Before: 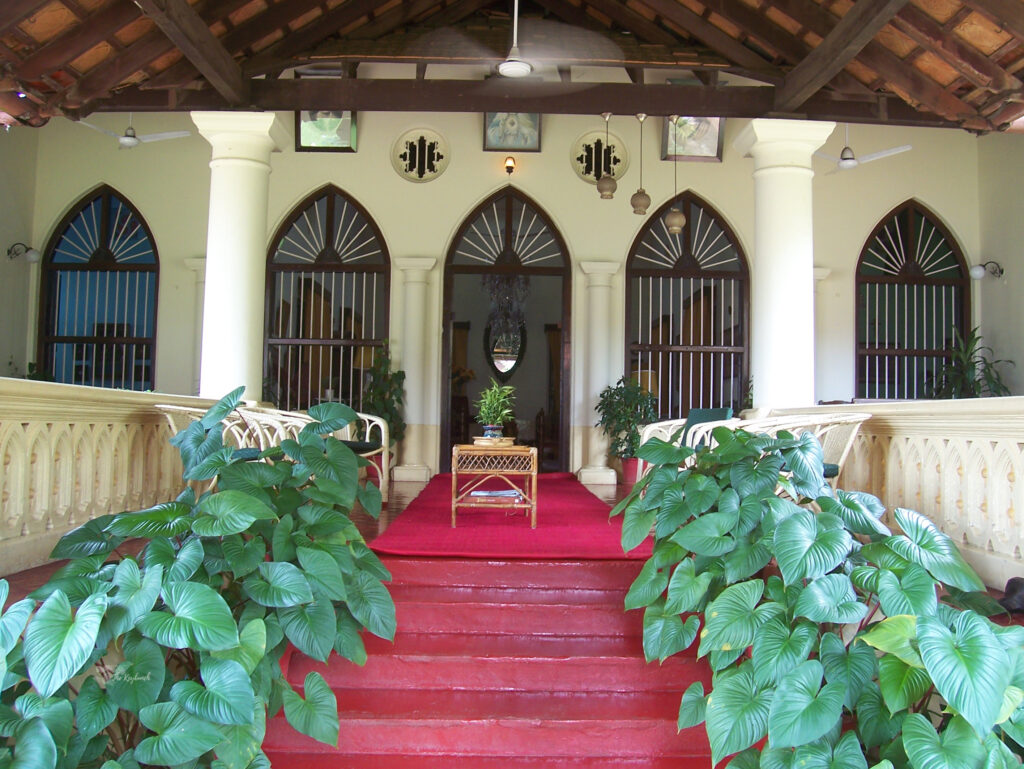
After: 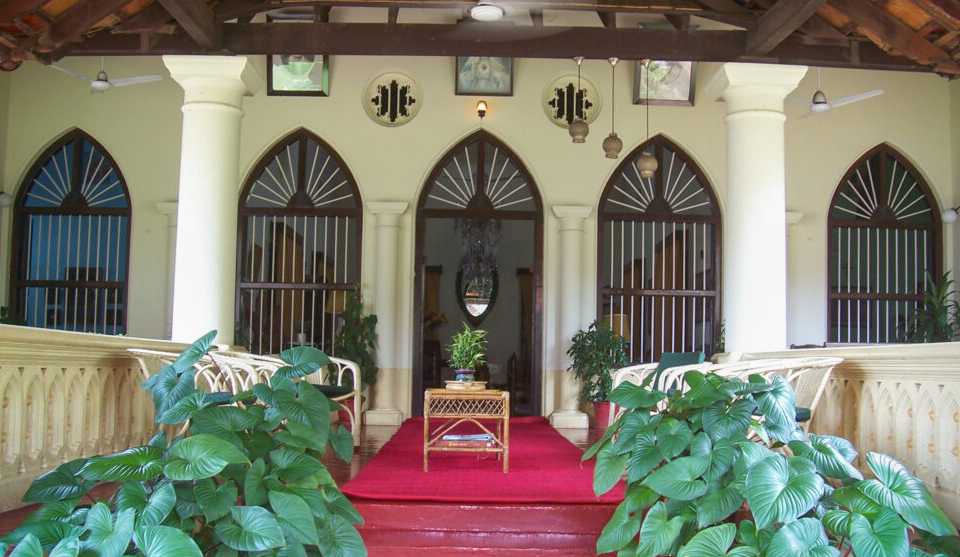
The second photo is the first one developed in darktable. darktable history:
crop: left 2.737%, top 7.287%, right 3.421%, bottom 20.179%
local contrast: detail 110%
vignetting: fall-off start 88.53%, fall-off radius 44.2%, saturation 0.376, width/height ratio 1.161
